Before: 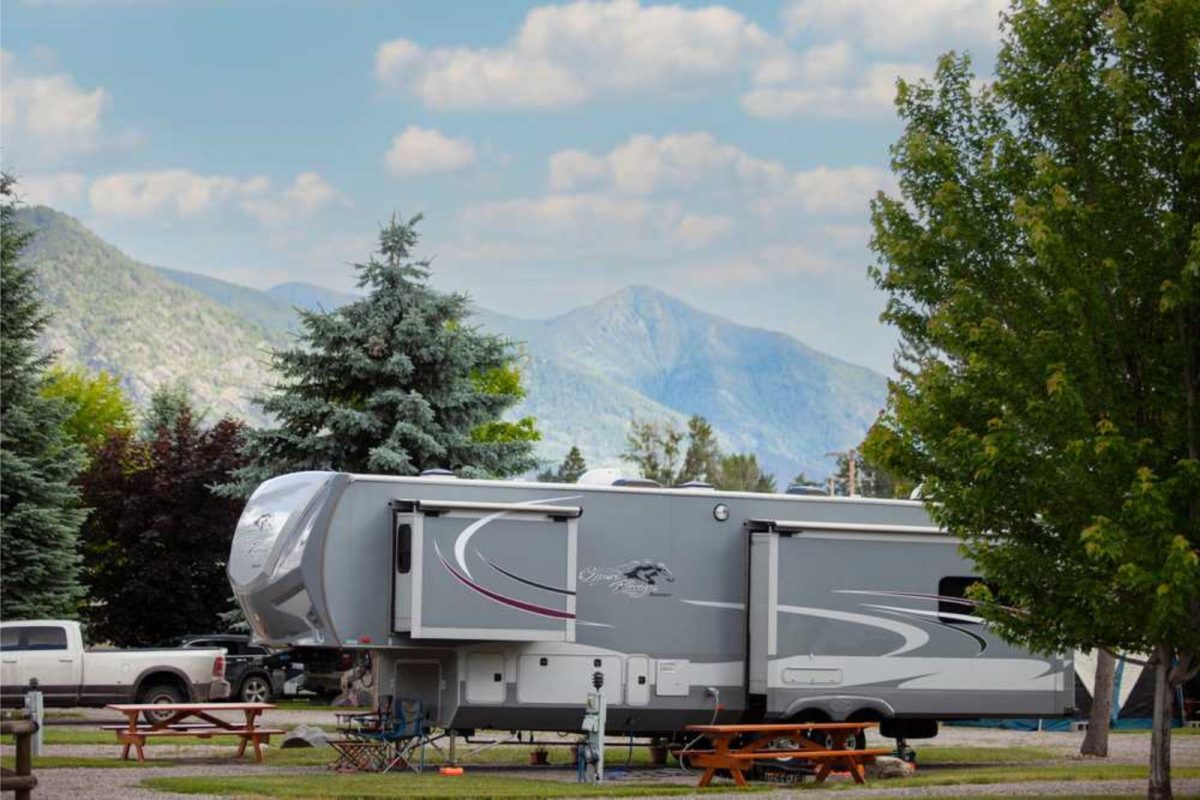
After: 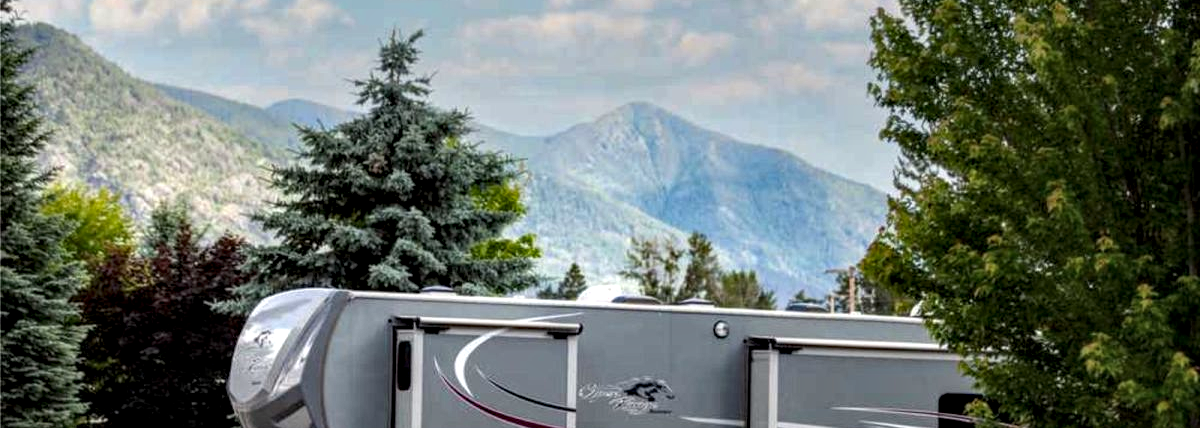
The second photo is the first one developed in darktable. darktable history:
local contrast: highlights 60%, shadows 60%, detail 160%
crop and rotate: top 23.048%, bottom 23.34%
haze removal: compatibility mode true, adaptive false
